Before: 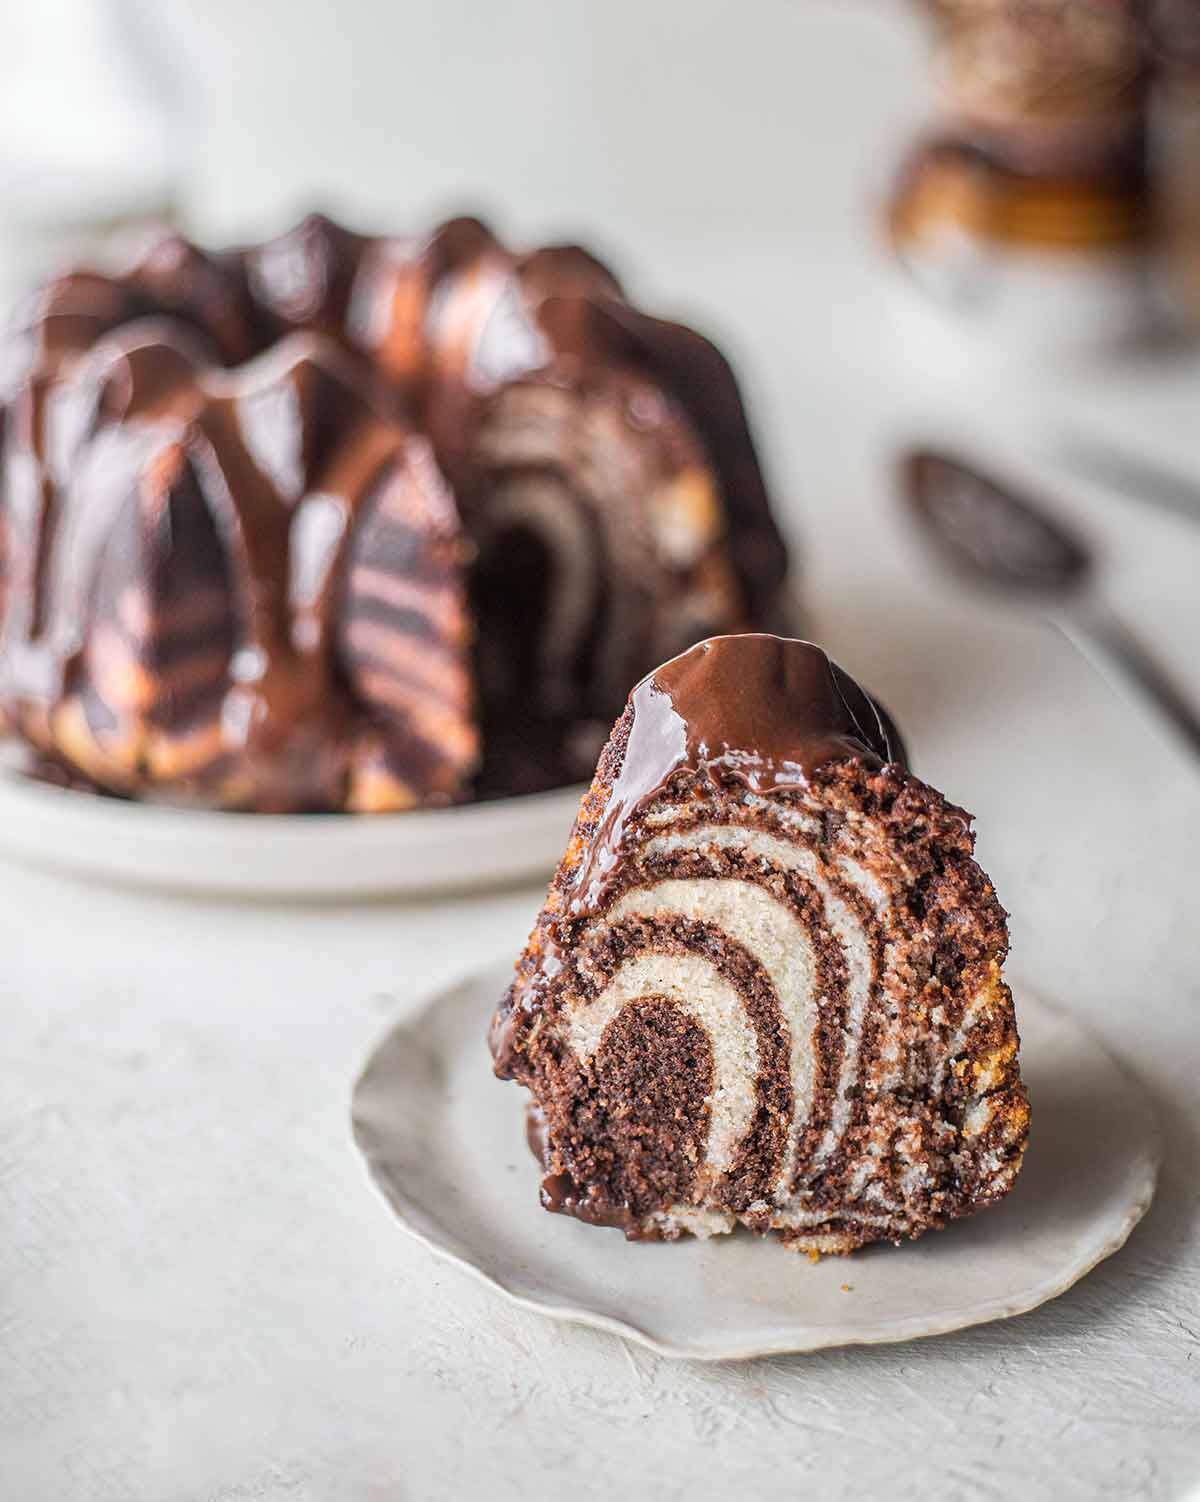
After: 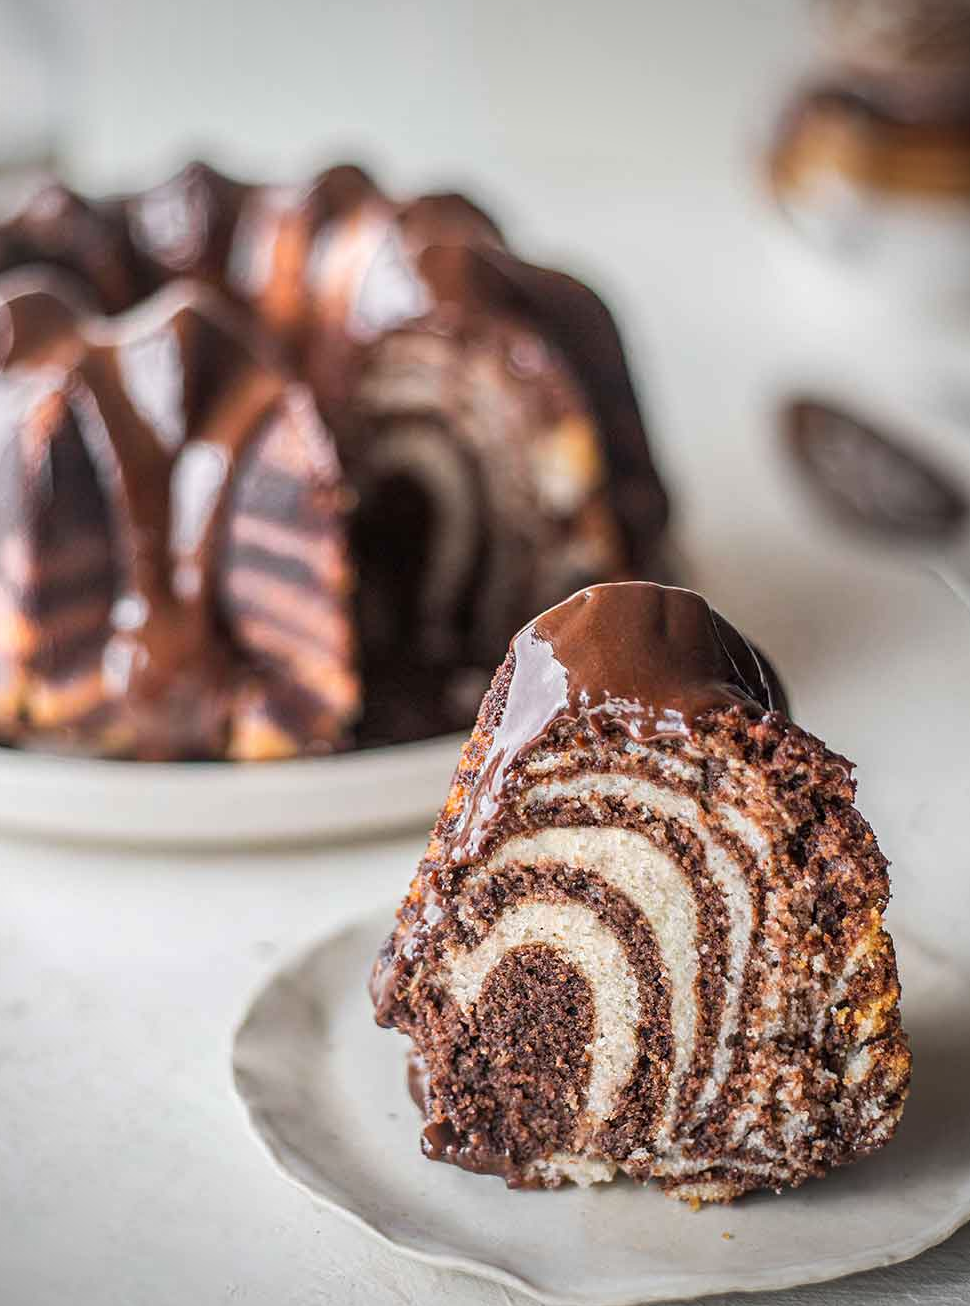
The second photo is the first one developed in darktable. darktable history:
vignetting: unbound false
crop: left 9.929%, top 3.475%, right 9.188%, bottom 9.529%
